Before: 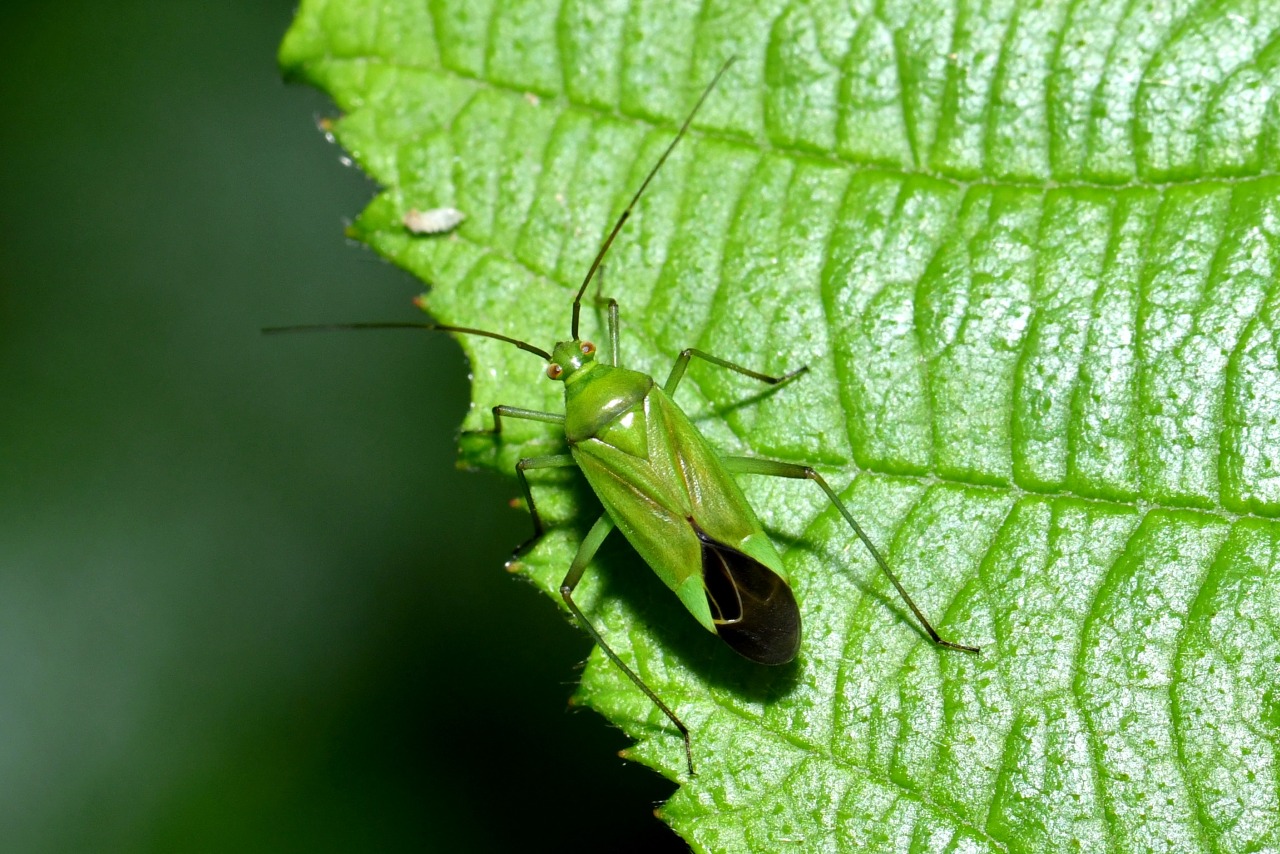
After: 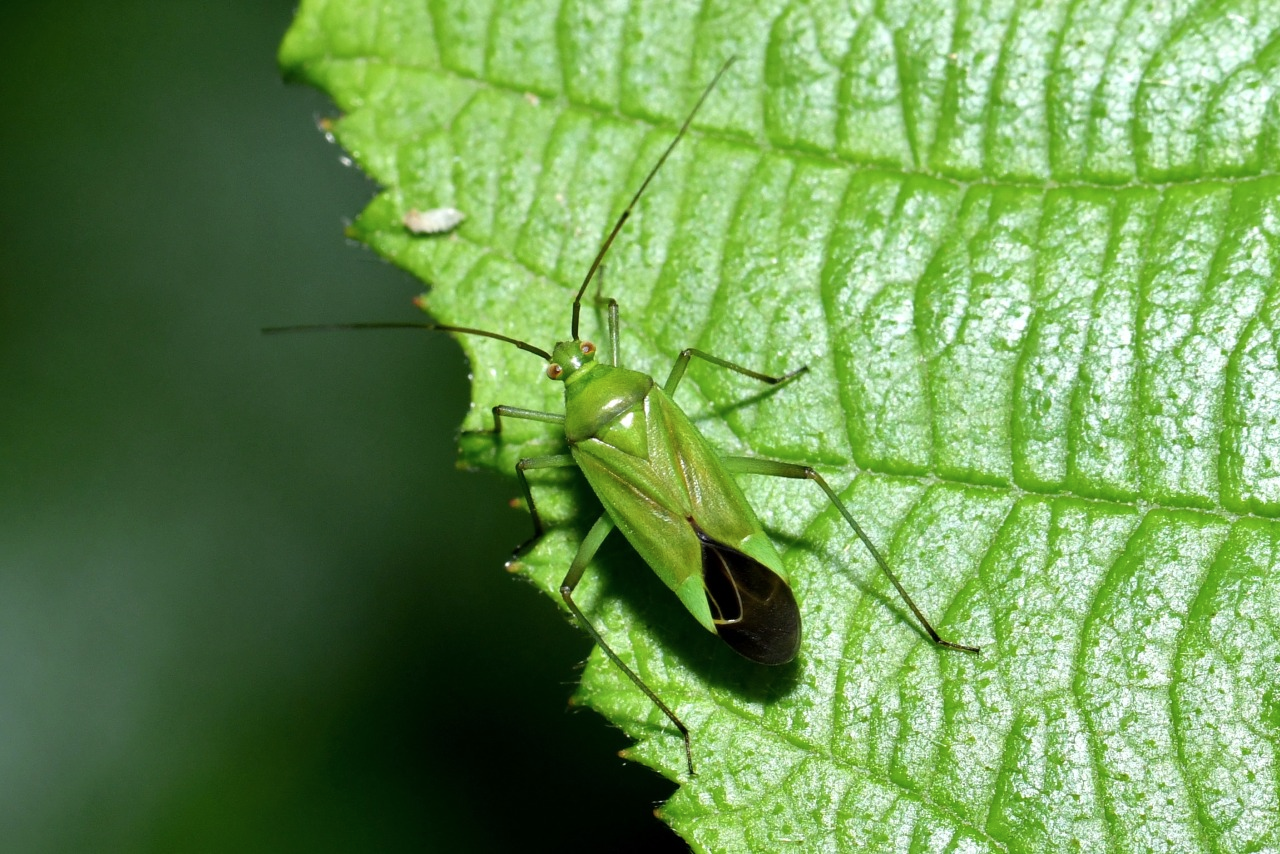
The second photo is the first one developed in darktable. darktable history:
contrast brightness saturation: saturation -0.081
